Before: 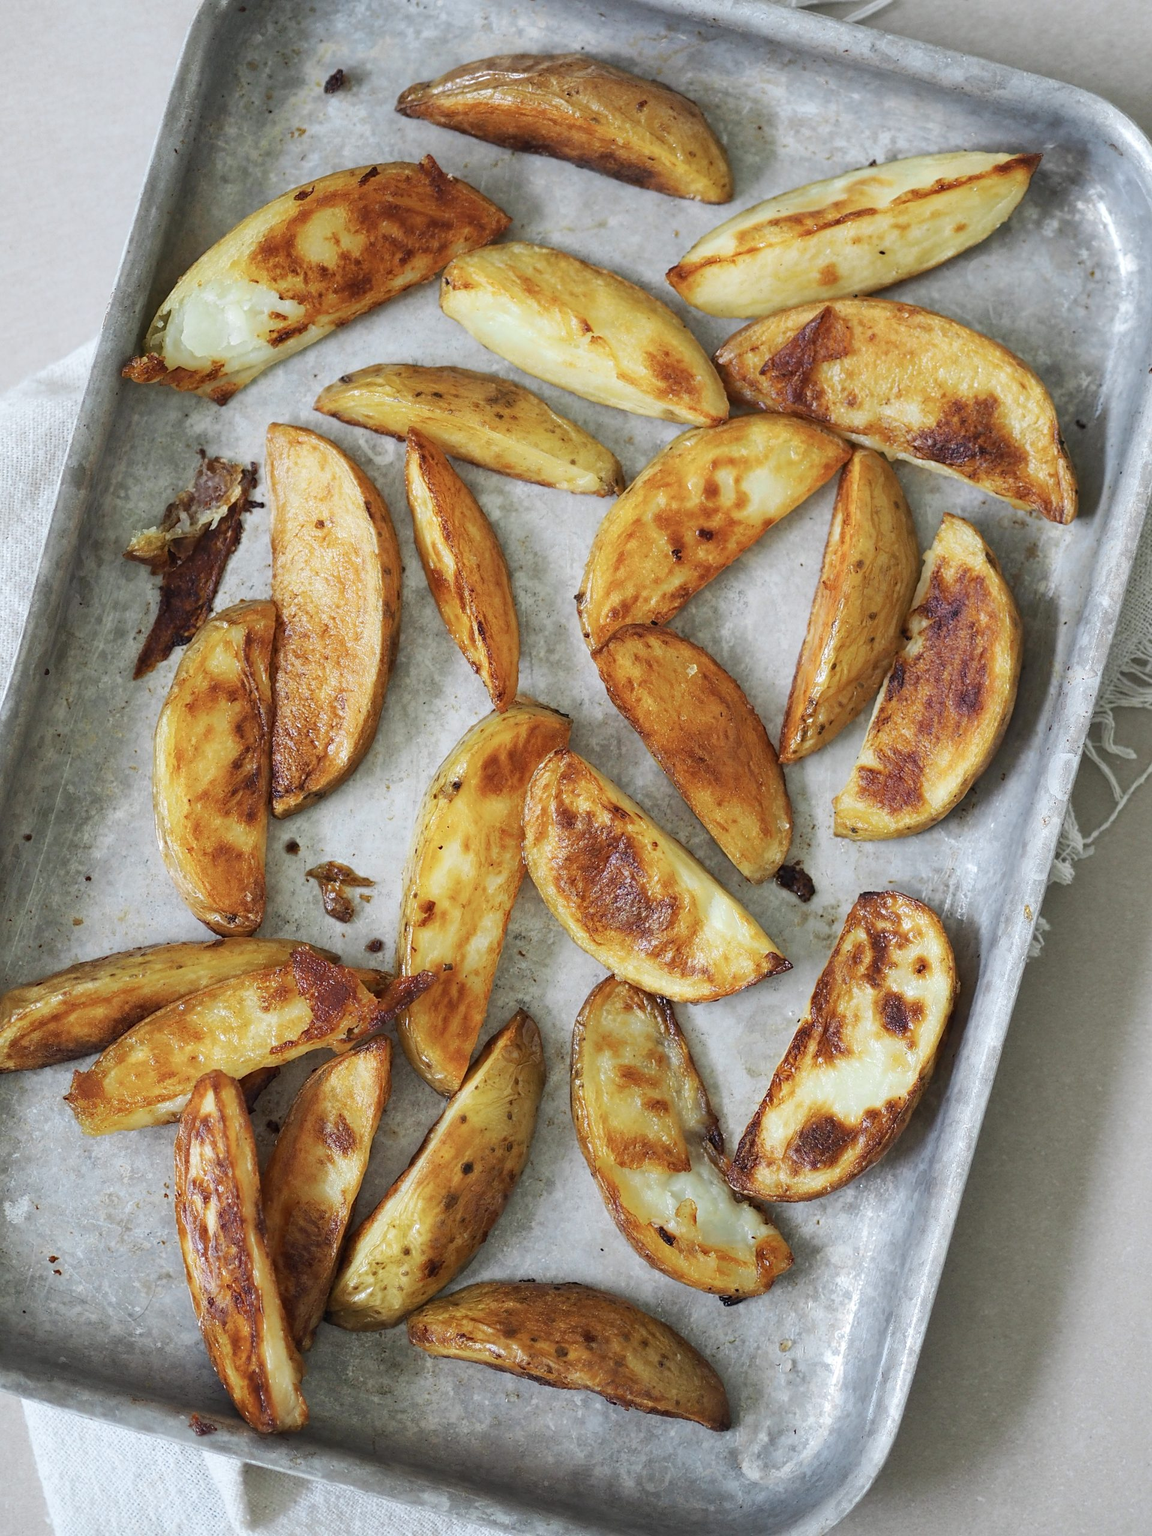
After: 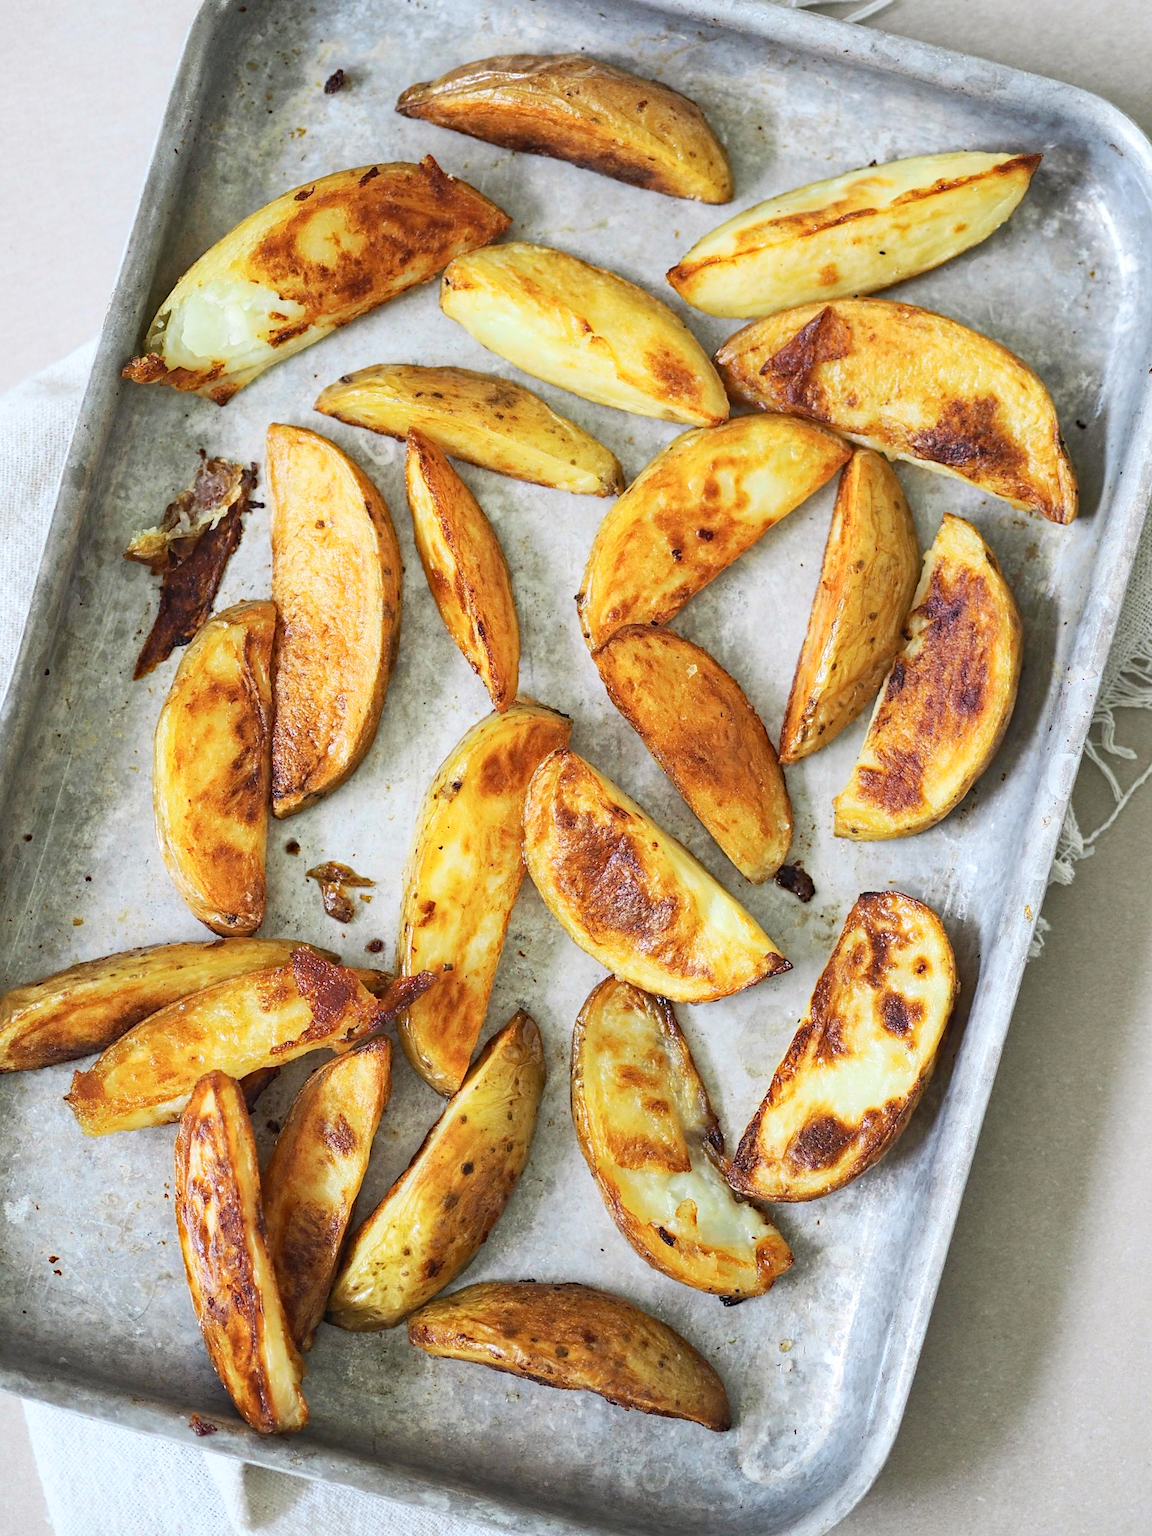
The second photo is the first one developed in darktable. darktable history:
haze removal: compatibility mode true, adaptive false
contrast brightness saturation: contrast 0.2, brightness 0.16, saturation 0.22
